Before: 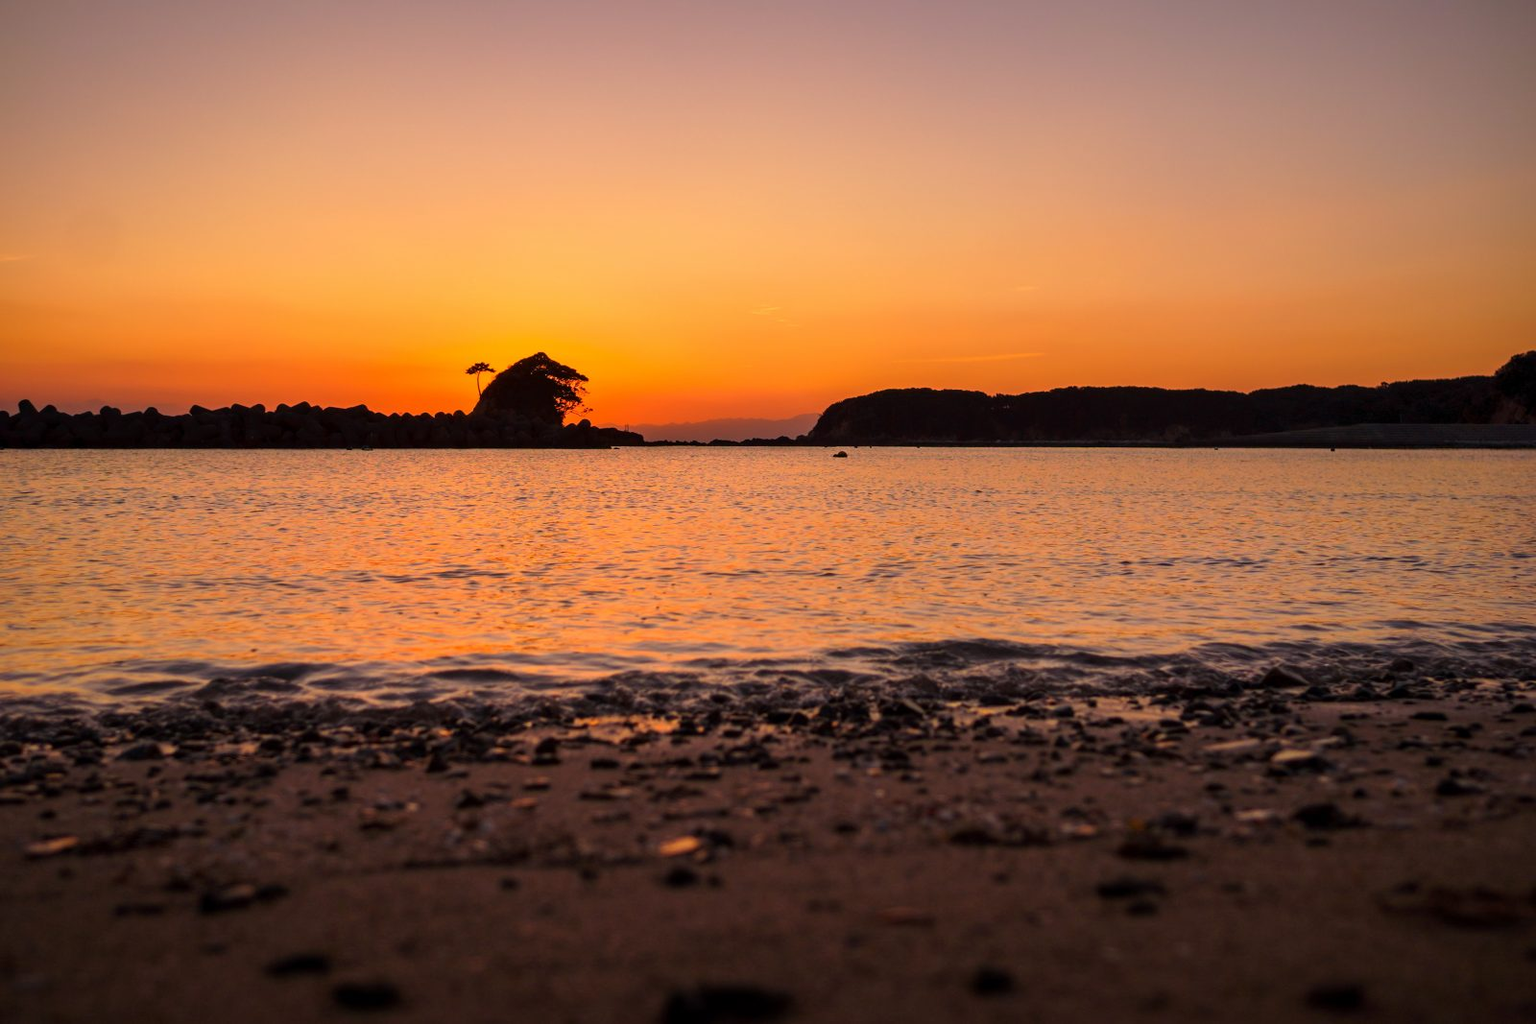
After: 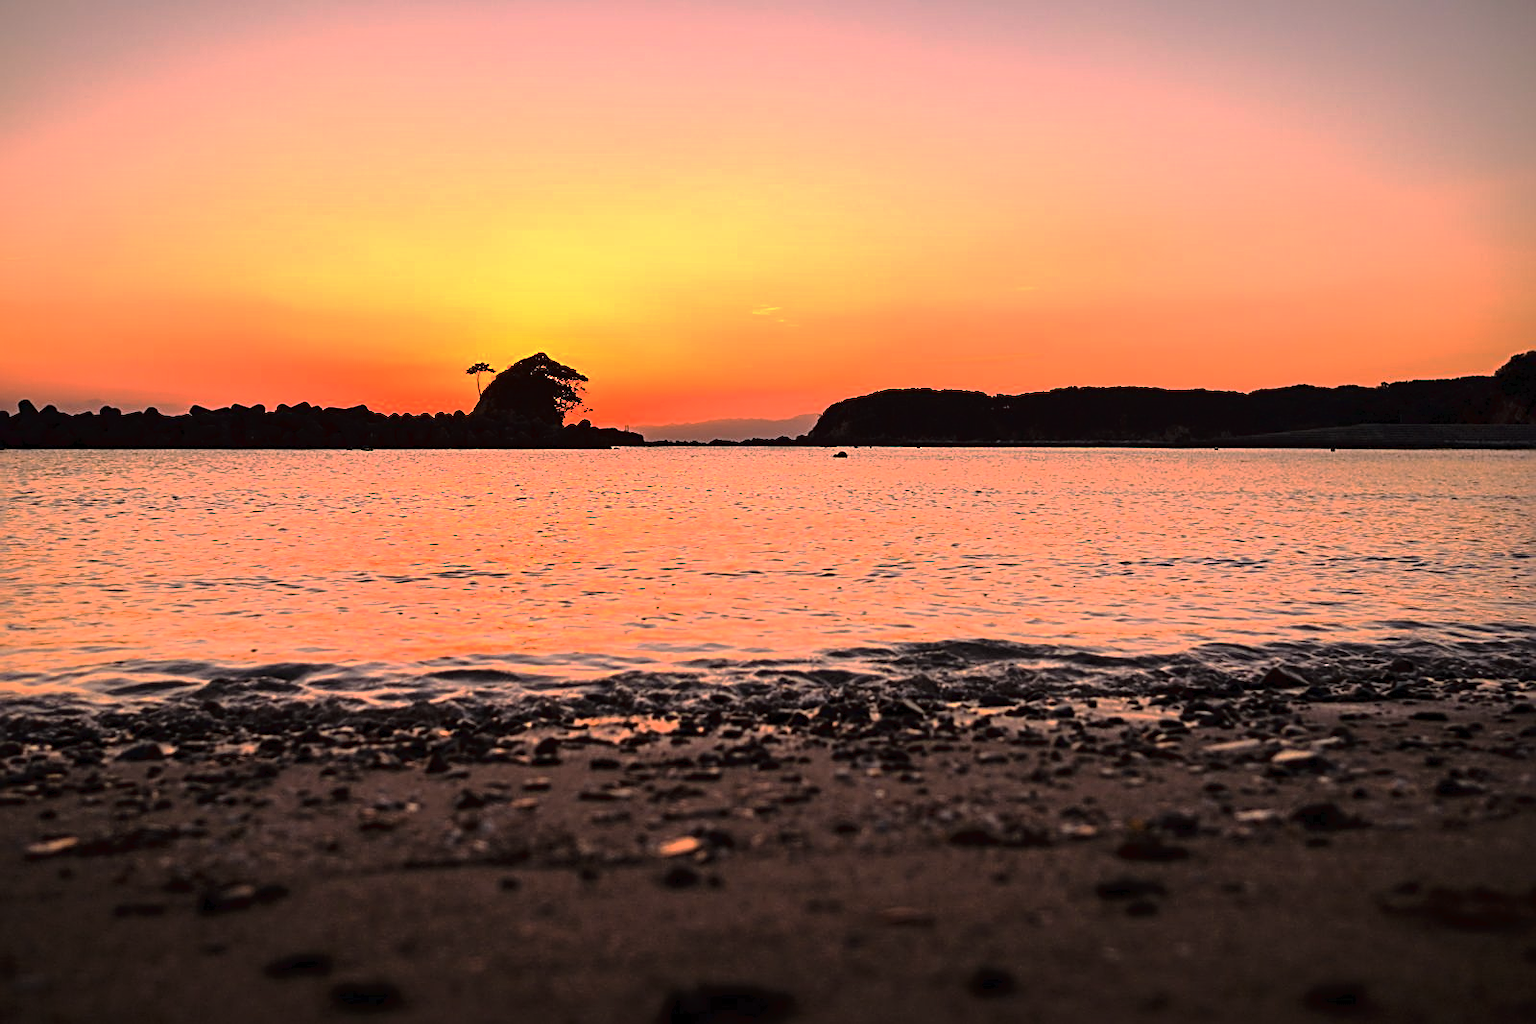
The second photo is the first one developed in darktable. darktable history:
color correction: highlights b* -0.016, saturation 0.845
contrast brightness saturation: saturation -0.025
base curve: curves: ch0 [(0, 0) (0.826, 0.587) (1, 1)], preserve colors none
exposure: exposure 0.99 EV, compensate exposure bias true, compensate highlight preservation false
sharpen: radius 2.557, amount 0.649
tone curve: curves: ch0 [(0, 0) (0.003, 0.016) (0.011, 0.019) (0.025, 0.023) (0.044, 0.029) (0.069, 0.042) (0.1, 0.068) (0.136, 0.101) (0.177, 0.143) (0.224, 0.21) (0.277, 0.289) (0.335, 0.379) (0.399, 0.476) (0.468, 0.569) (0.543, 0.654) (0.623, 0.75) (0.709, 0.822) (0.801, 0.893) (0.898, 0.946) (1, 1)], color space Lab, linked channels, preserve colors none
